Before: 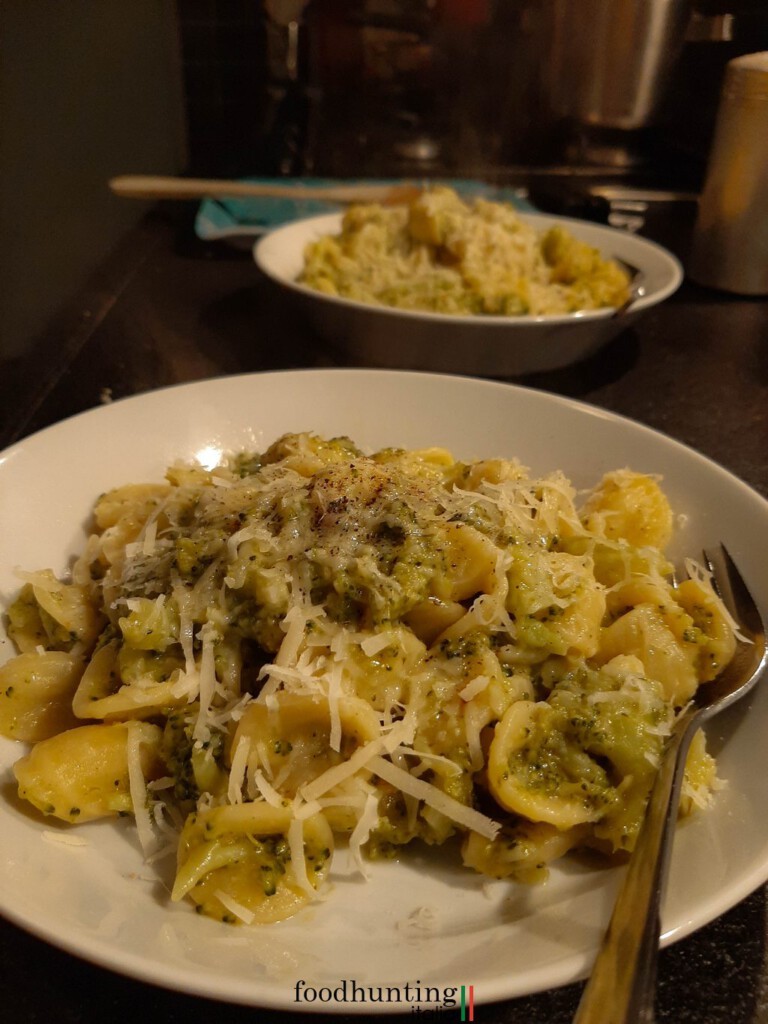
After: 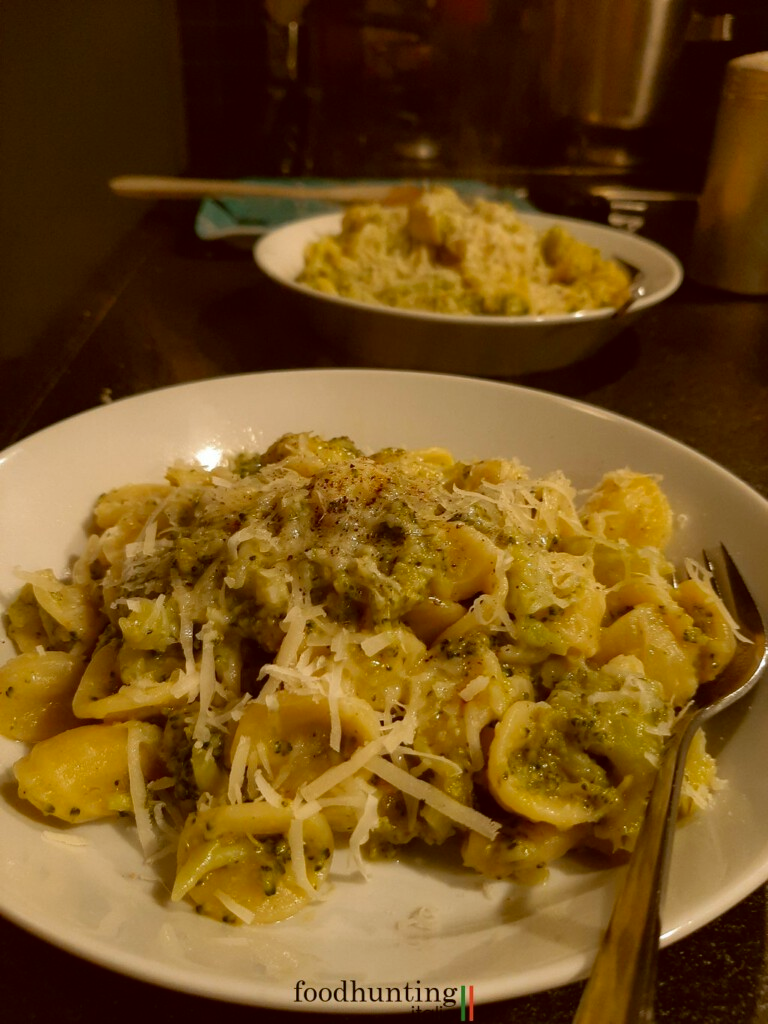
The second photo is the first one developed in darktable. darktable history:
color correction: highlights a* -0.573, highlights b* 0.178, shadows a* 4.84, shadows b* 20.88
